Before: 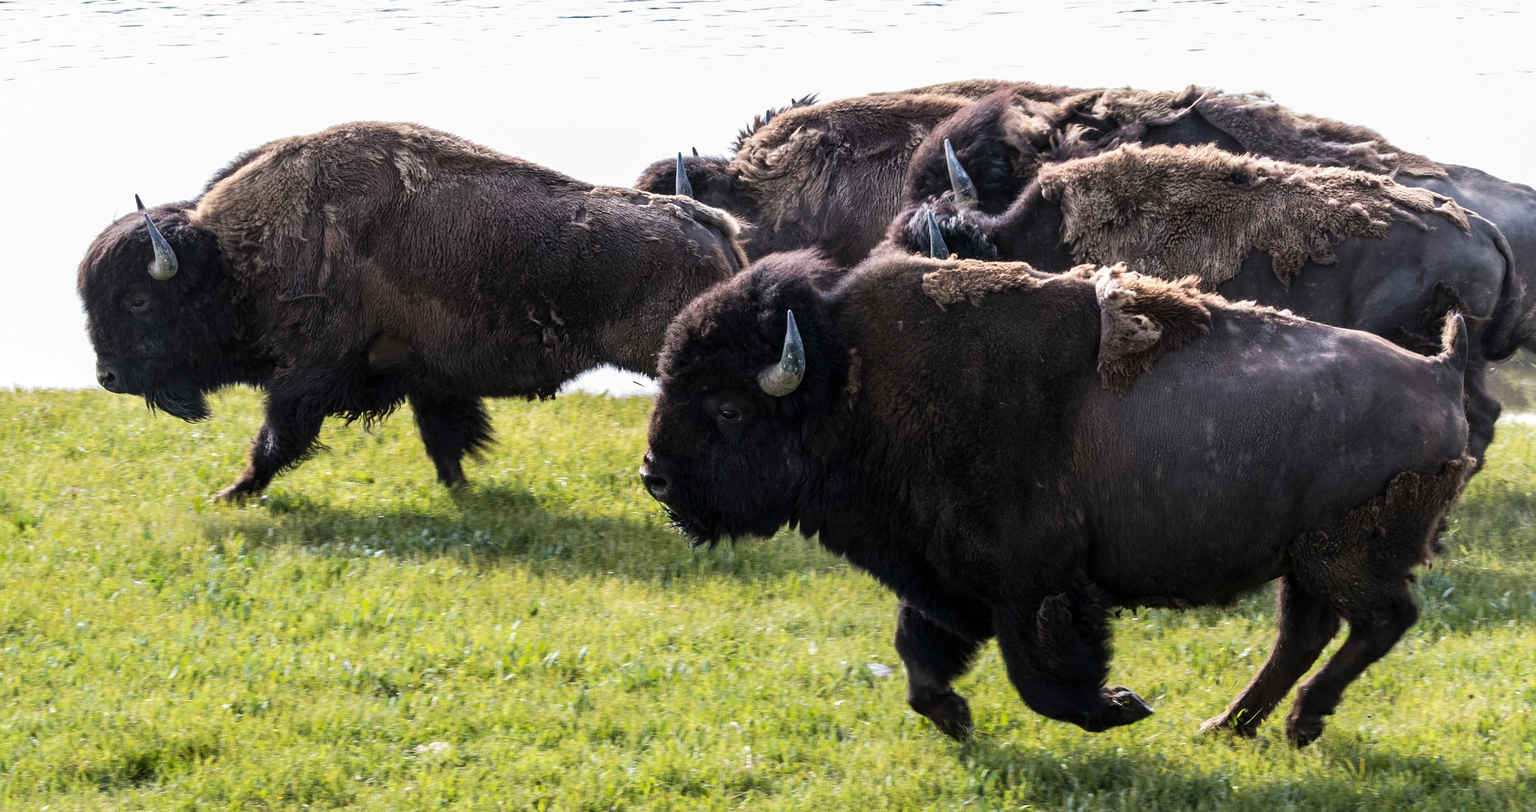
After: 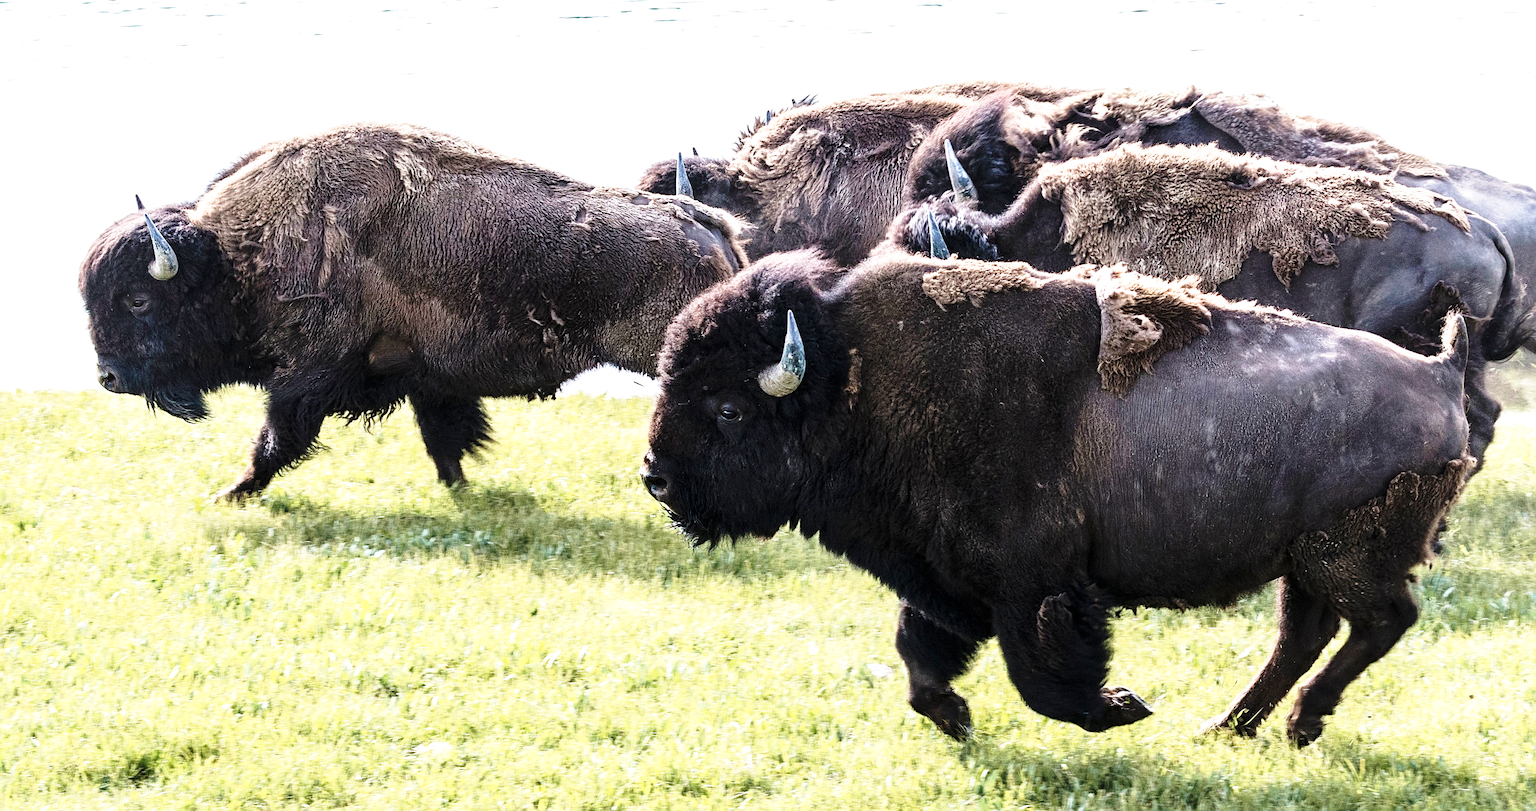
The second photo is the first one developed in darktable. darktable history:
exposure: exposure 0.693 EV, compensate highlight preservation false
color zones: curves: ch0 [(0, 0.5) (0.143, 0.5) (0.286, 0.5) (0.429, 0.504) (0.571, 0.5) (0.714, 0.509) (0.857, 0.5) (1, 0.5)]; ch1 [(0, 0.425) (0.143, 0.425) (0.286, 0.375) (0.429, 0.405) (0.571, 0.5) (0.714, 0.47) (0.857, 0.425) (1, 0.435)]; ch2 [(0, 0.5) (0.143, 0.5) (0.286, 0.5) (0.429, 0.517) (0.571, 0.5) (0.714, 0.51) (0.857, 0.5) (1, 0.5)]
sharpen: on, module defaults
shadows and highlights: shadows 30.88, highlights 0.824, soften with gaussian
velvia: on, module defaults
base curve: curves: ch0 [(0, 0) (0.028, 0.03) (0.121, 0.232) (0.46, 0.748) (0.859, 0.968) (1, 1)], preserve colors none
